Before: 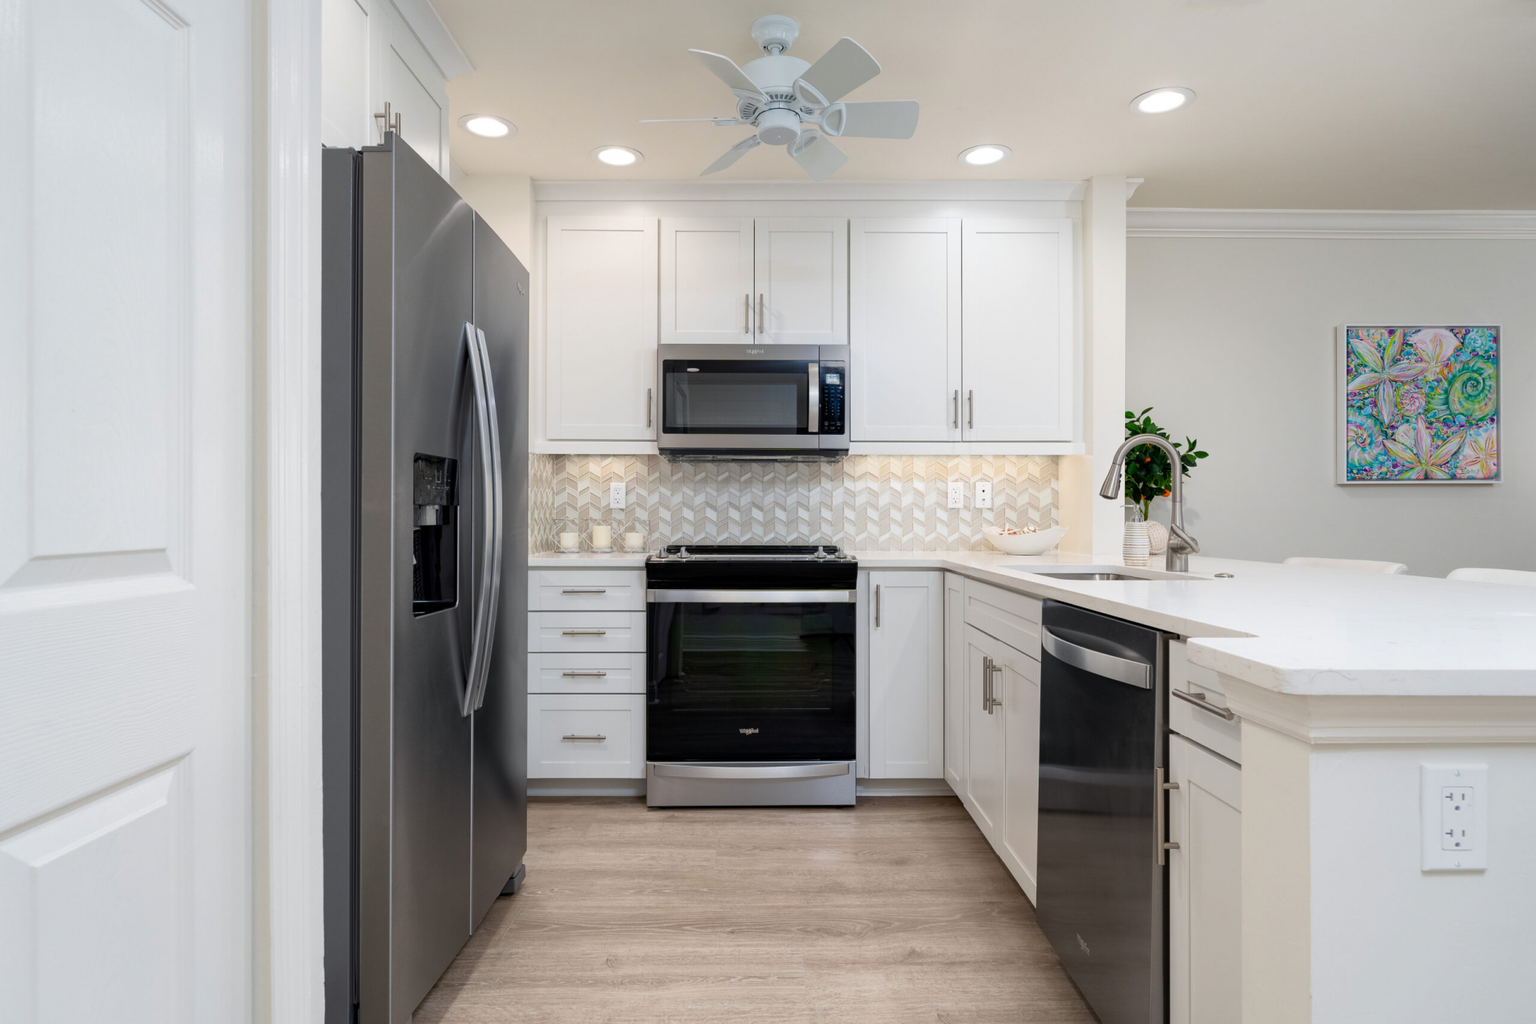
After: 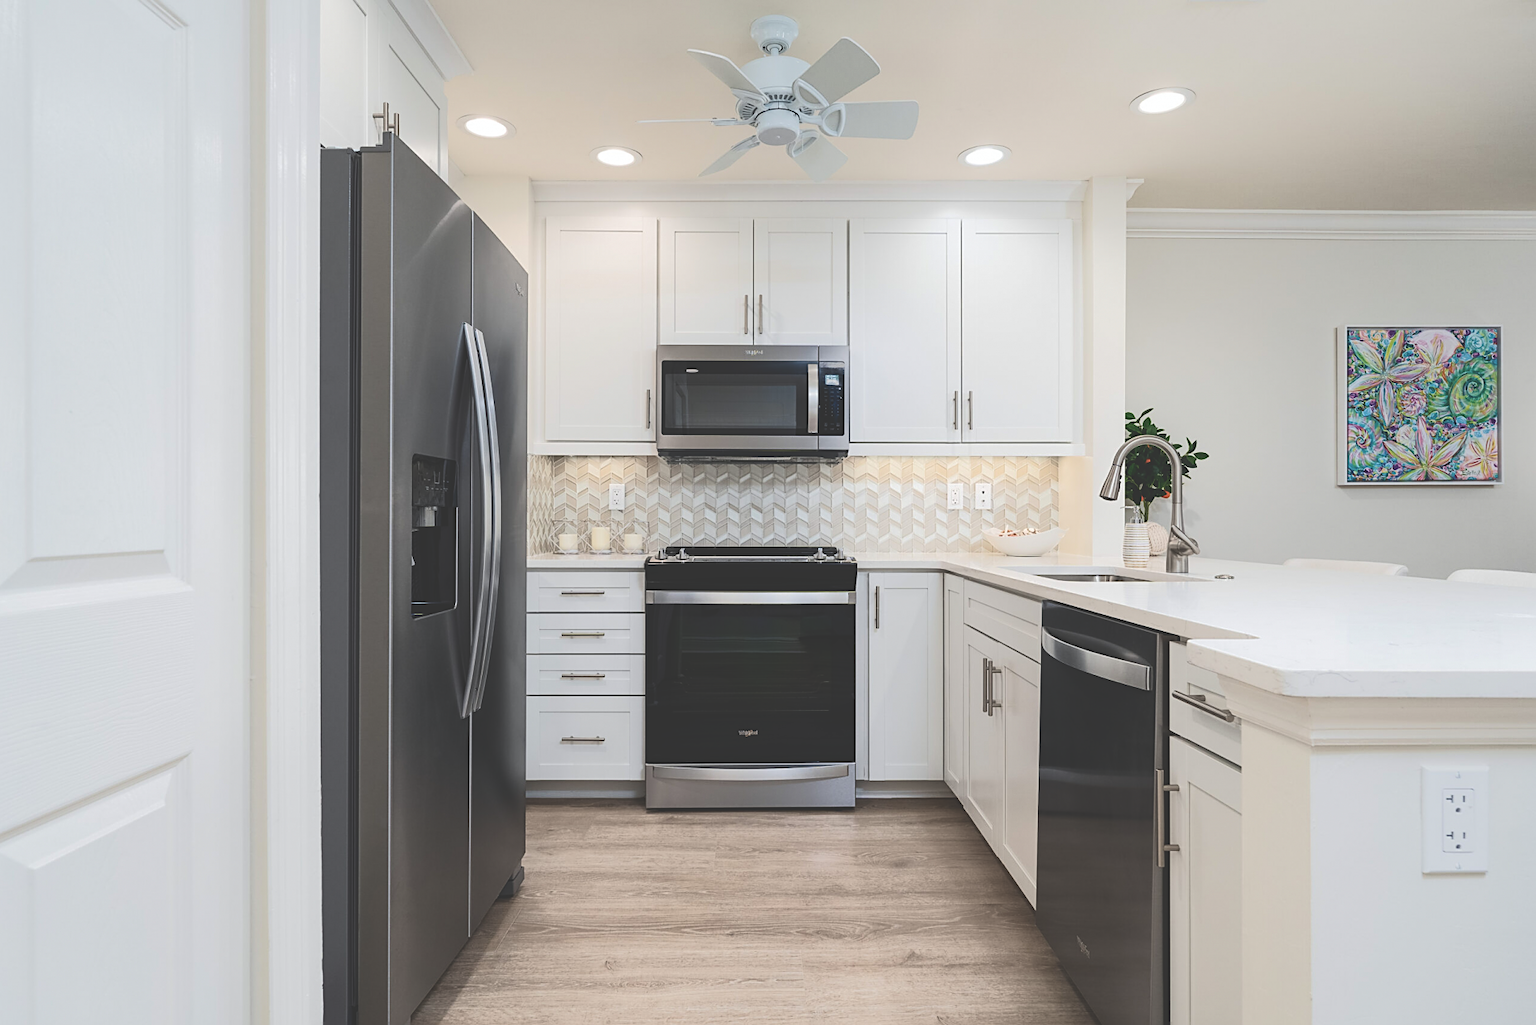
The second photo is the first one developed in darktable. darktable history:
crop: left 0.186%
exposure: black level correction -0.086, compensate exposure bias true, compensate highlight preservation false
tone curve: curves: ch0 [(0, 0) (0.003, 0.006) (0.011, 0.011) (0.025, 0.02) (0.044, 0.032) (0.069, 0.035) (0.1, 0.046) (0.136, 0.063) (0.177, 0.089) (0.224, 0.12) (0.277, 0.16) (0.335, 0.206) (0.399, 0.268) (0.468, 0.359) (0.543, 0.466) (0.623, 0.582) (0.709, 0.722) (0.801, 0.808) (0.898, 0.886) (1, 1)], color space Lab, independent channels, preserve colors none
color correction: highlights a* -0.266, highlights b* -0.08
velvia: strength 15.47%
sharpen: on, module defaults
